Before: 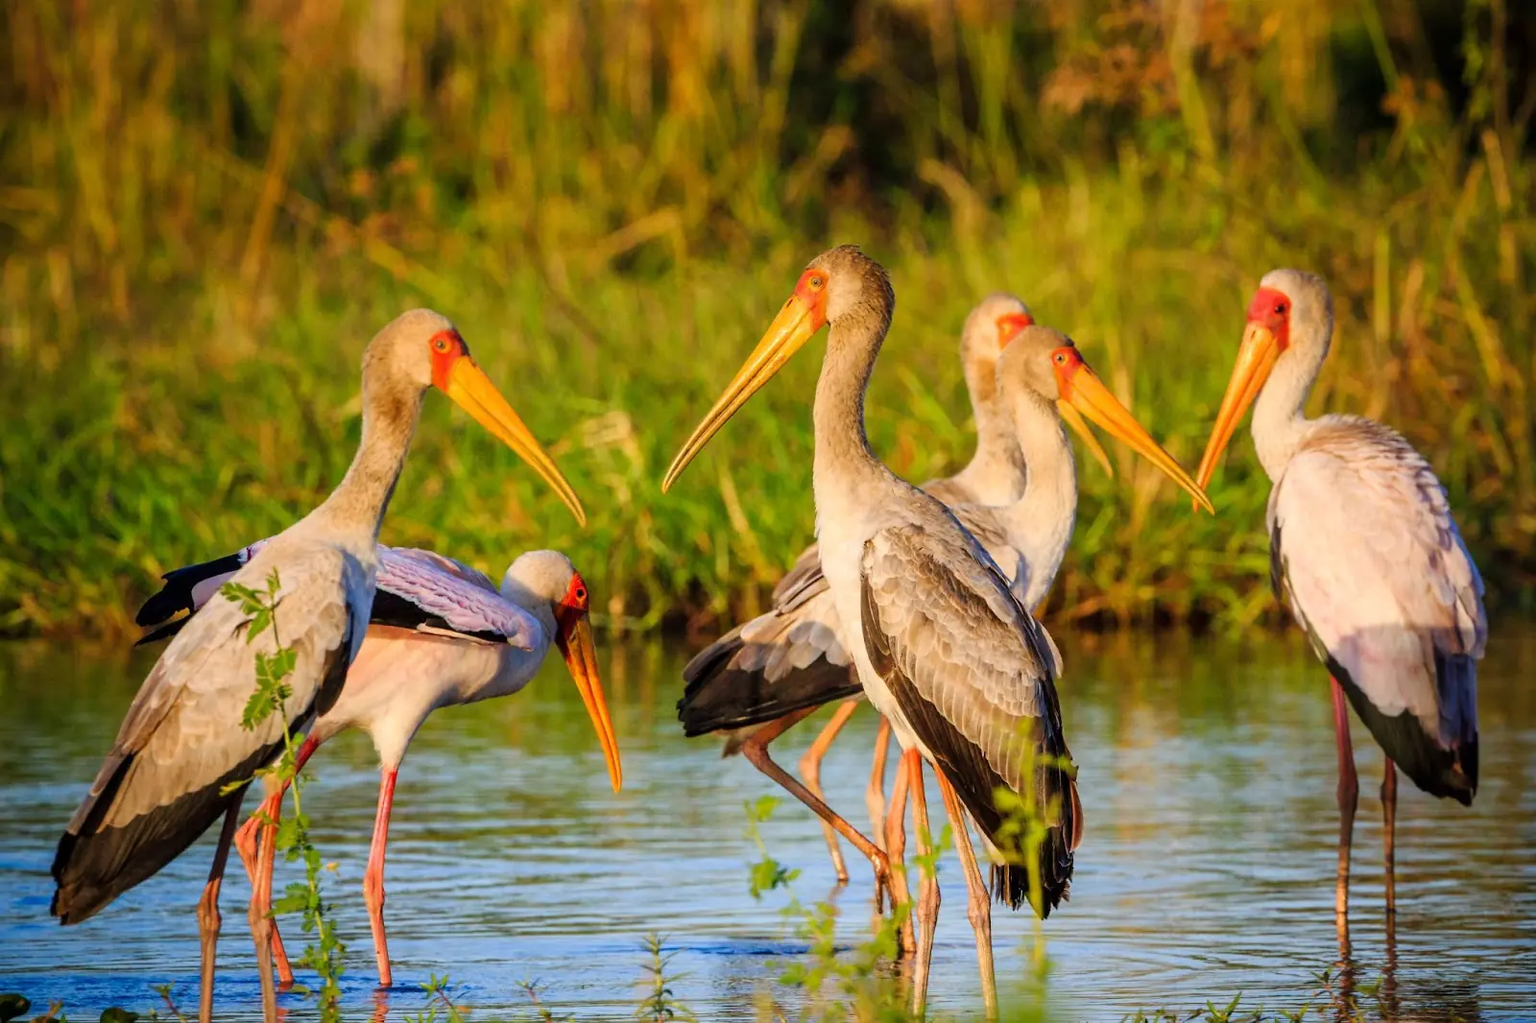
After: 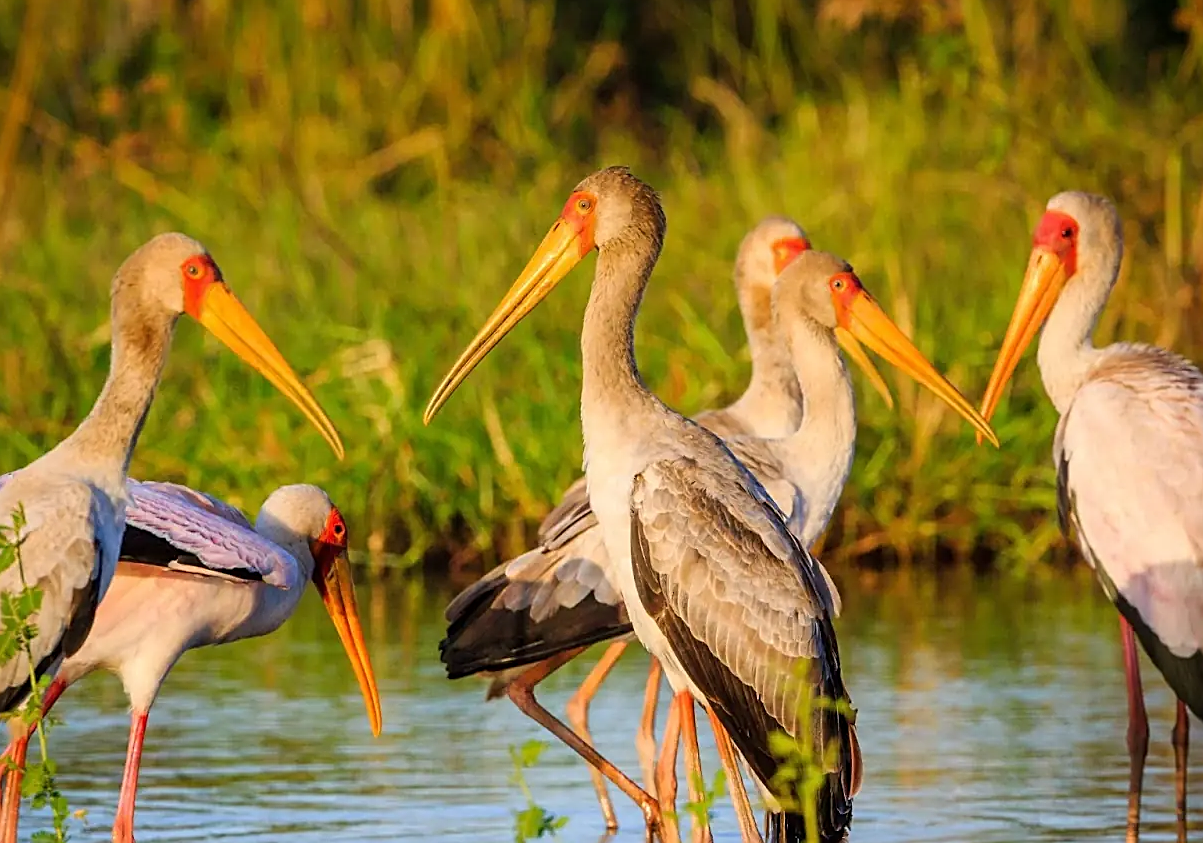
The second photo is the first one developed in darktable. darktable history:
sharpen: on, module defaults
crop: left 16.65%, top 8.422%, right 8.141%, bottom 12.443%
